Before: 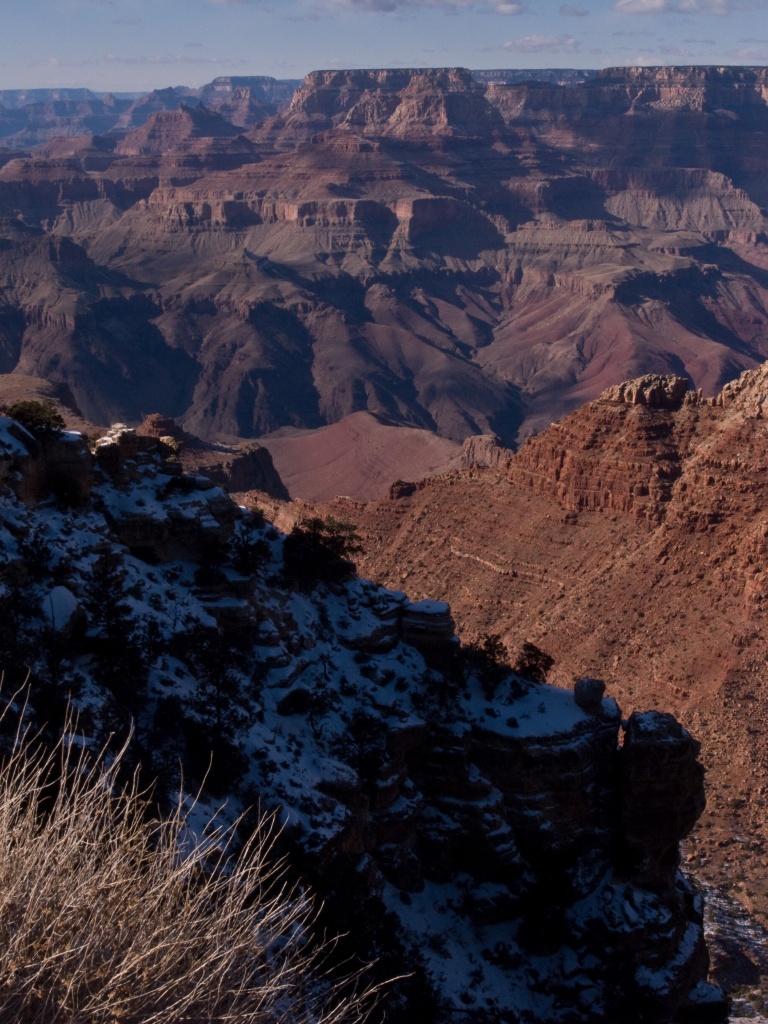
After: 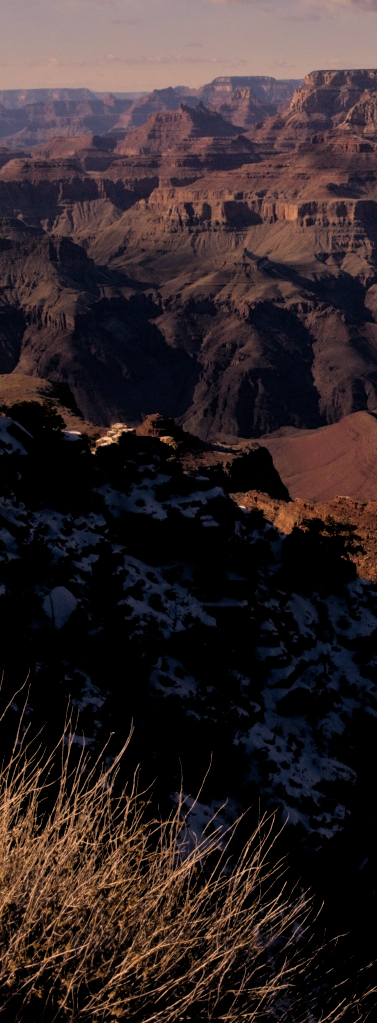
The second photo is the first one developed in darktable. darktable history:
shadows and highlights: shadows -21.3, highlights 100, soften with gaussian
color correction: highlights a* 15, highlights b* 31.55
filmic rgb: black relative exposure -3.92 EV, white relative exposure 3.14 EV, hardness 2.87
crop and rotate: left 0%, top 0%, right 50.845%
